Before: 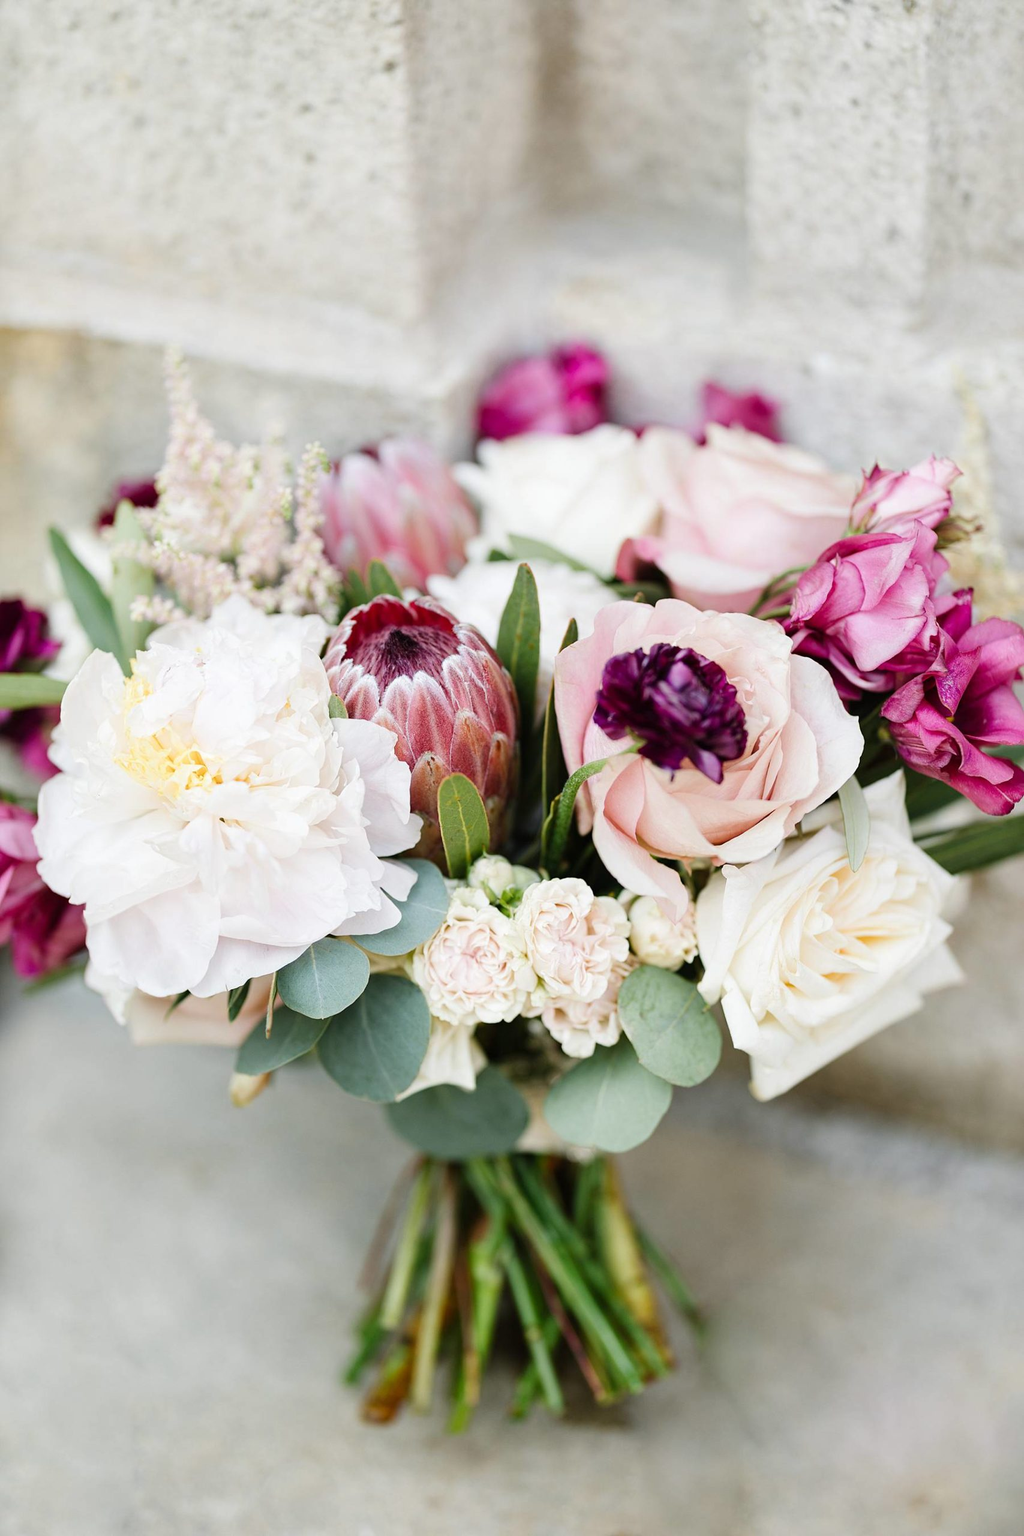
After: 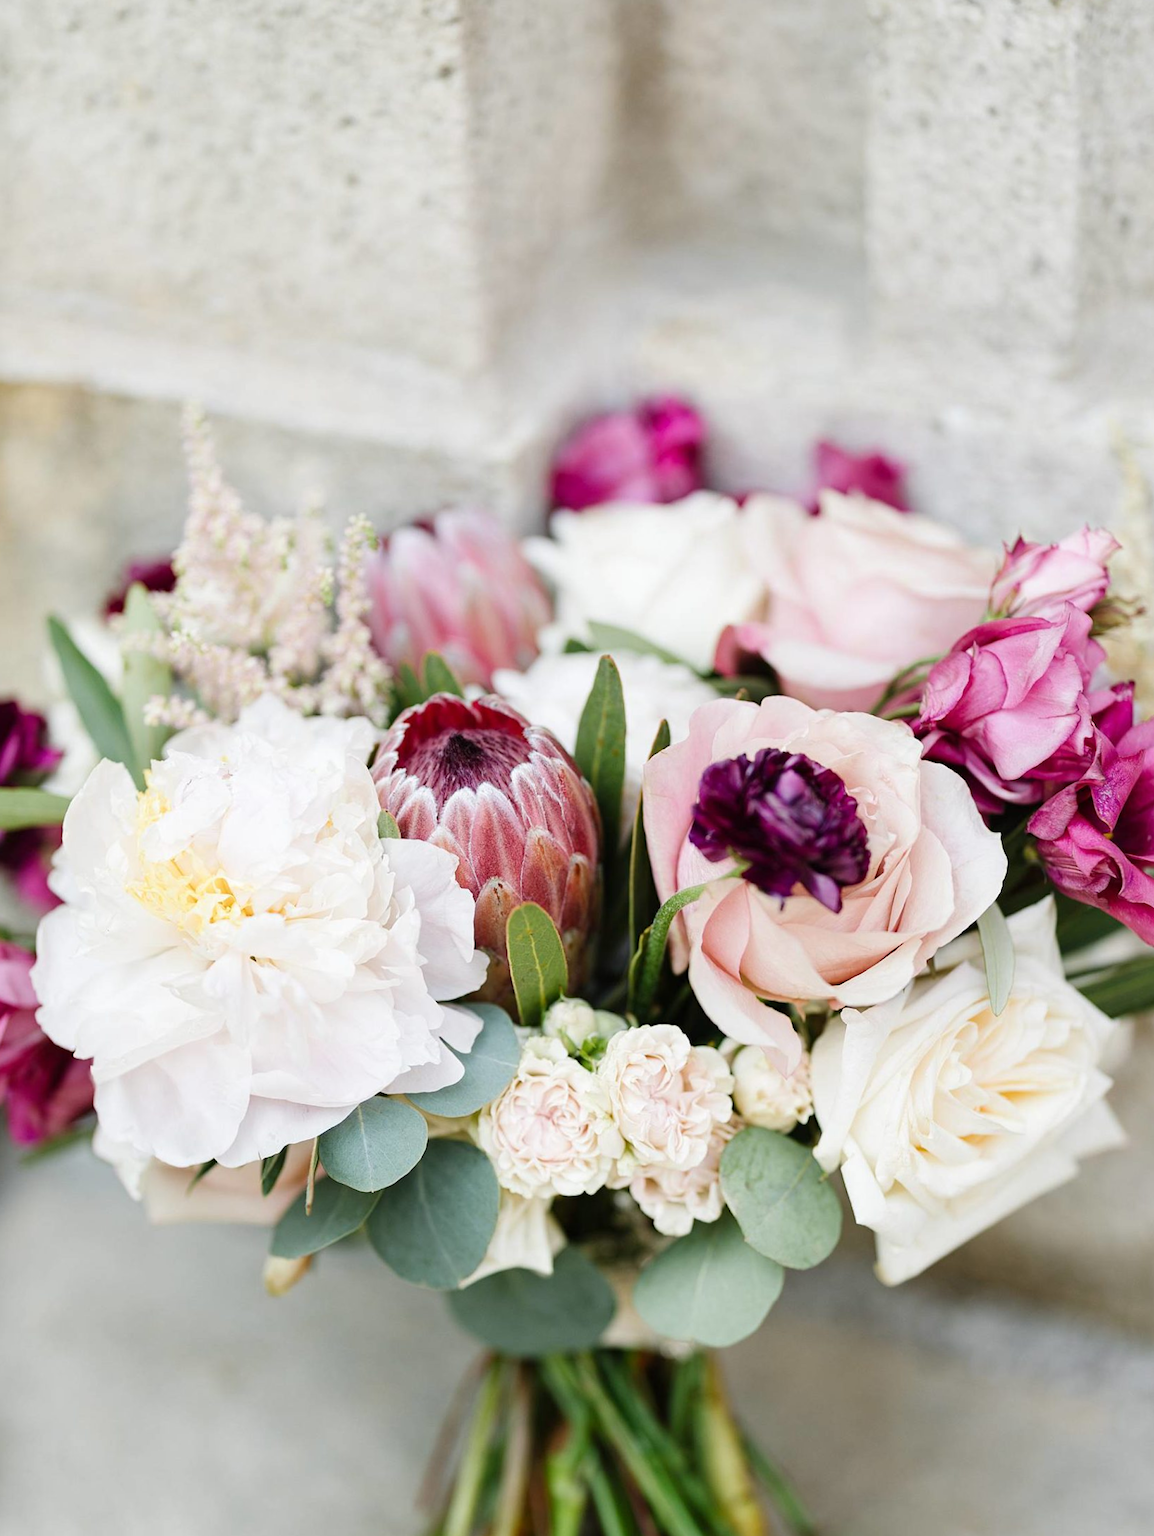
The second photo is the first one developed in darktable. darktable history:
crop and rotate: angle 0.309°, left 0.324%, right 2.952%, bottom 14.208%
